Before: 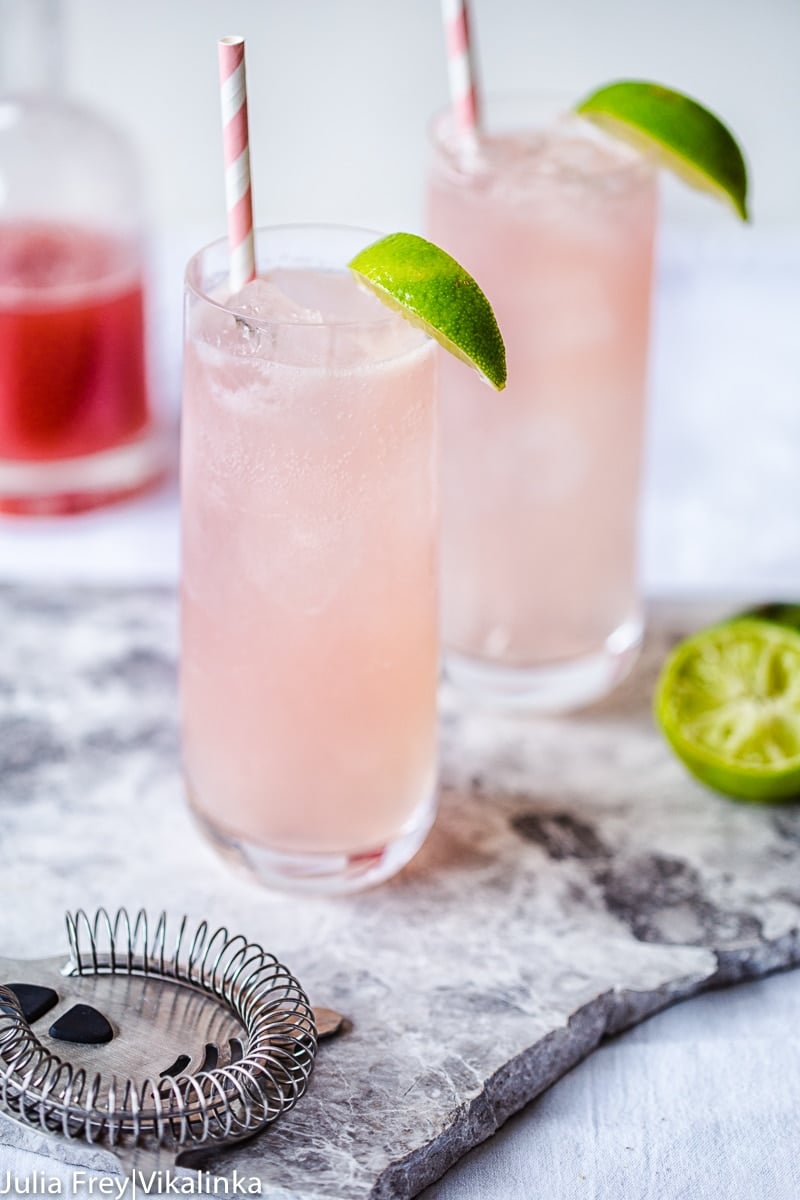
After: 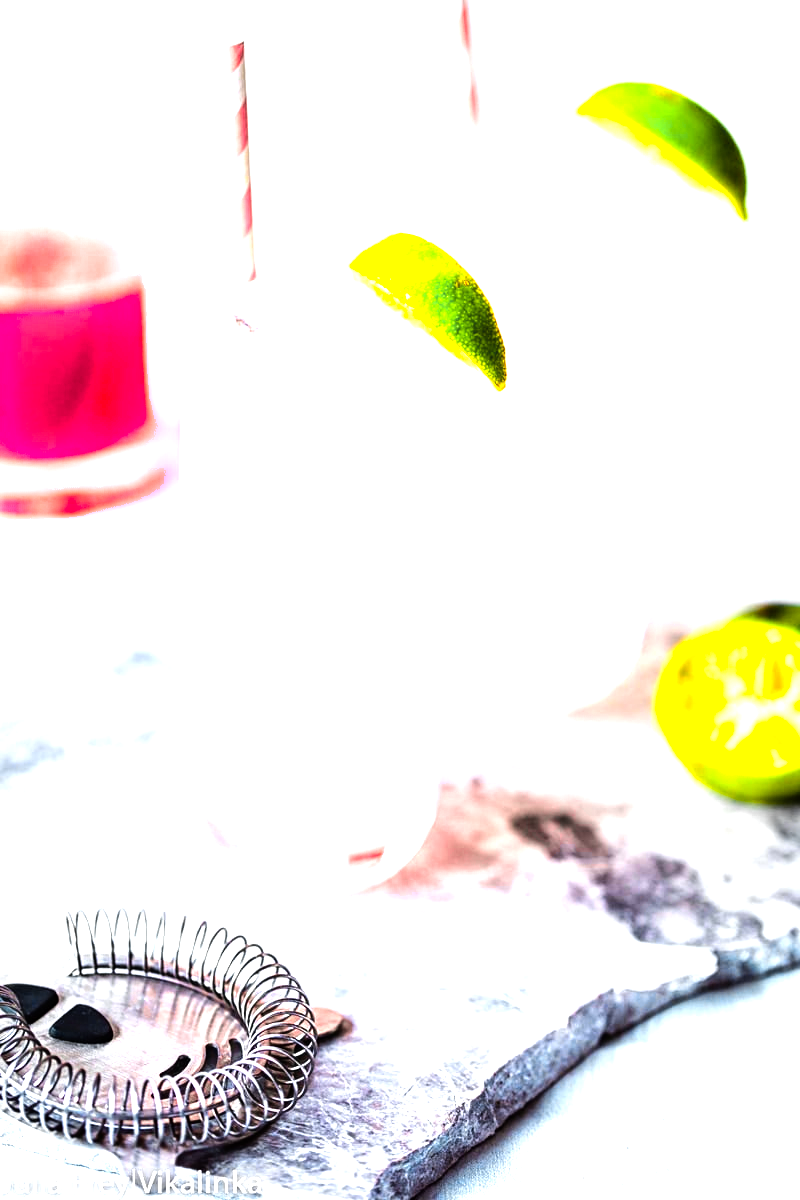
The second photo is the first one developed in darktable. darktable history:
color balance rgb: shadows lift › luminance -20.195%, linear chroma grading › global chroma 15.393%, perceptual saturation grading › global saturation 10.411%, perceptual brilliance grading › highlights 6.65%, perceptual brilliance grading › mid-tones 17.479%, perceptual brilliance grading › shadows -5.172%
color zones: curves: ch0 [(0.257, 0.558) (0.75, 0.565)]; ch1 [(0.004, 0.857) (0.14, 0.416) (0.257, 0.695) (0.442, 0.032) (0.736, 0.266) (0.891, 0.741)]; ch2 [(0, 0.623) (0.112, 0.436) (0.271, 0.474) (0.516, 0.64) (0.743, 0.286)]
tone equalizer: -8 EV -1.06 EV, -7 EV -1.01 EV, -6 EV -0.828 EV, -5 EV -0.573 EV, -3 EV 0.566 EV, -2 EV 0.838 EV, -1 EV 0.991 EV, +0 EV 1.08 EV
